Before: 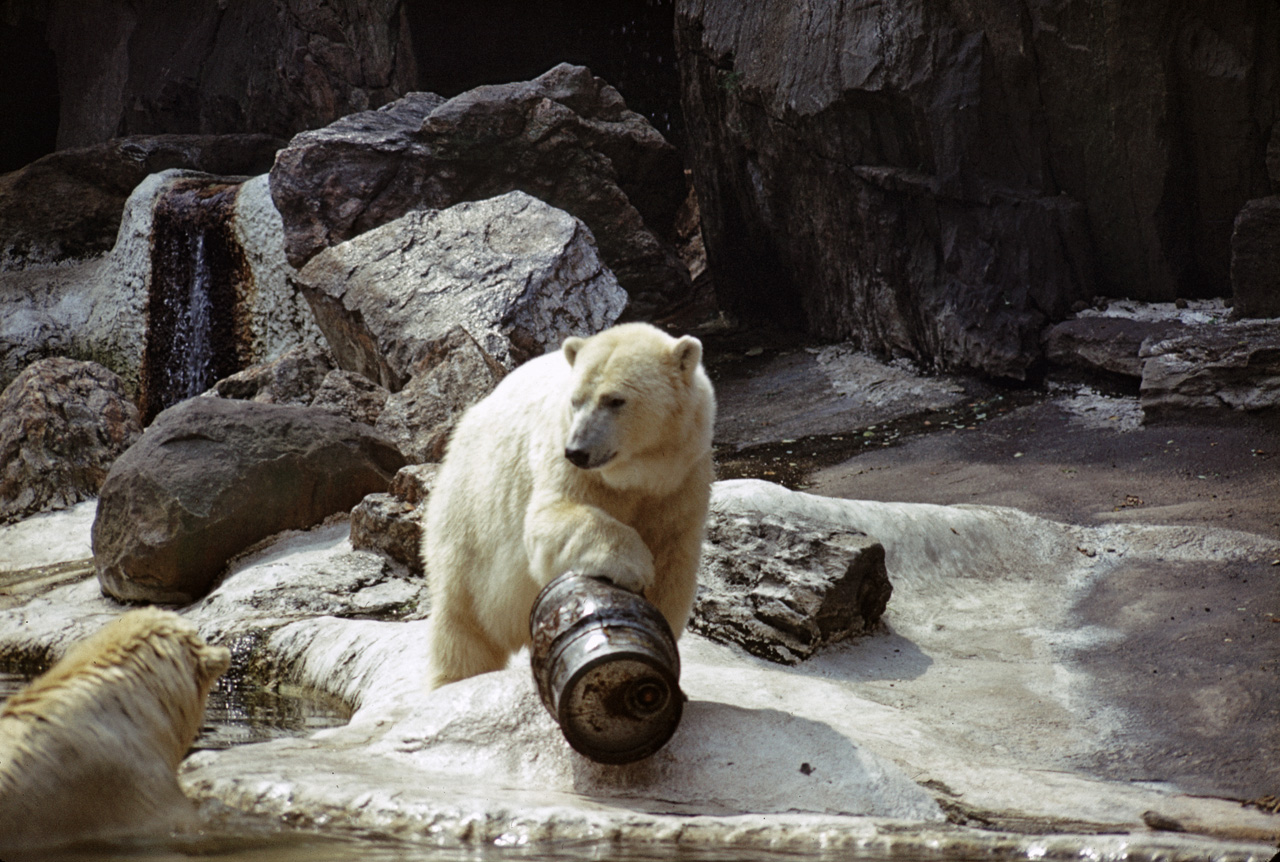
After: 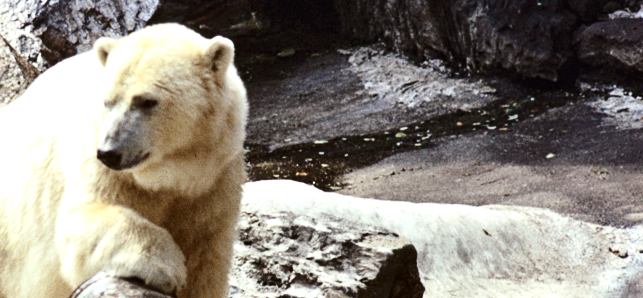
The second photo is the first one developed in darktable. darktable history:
exposure: black level correction 0, exposure 0.9 EV, compensate highlight preservation false
crop: left 36.607%, top 34.735%, right 13.146%, bottom 30.611%
contrast brightness saturation: contrast 0.28
